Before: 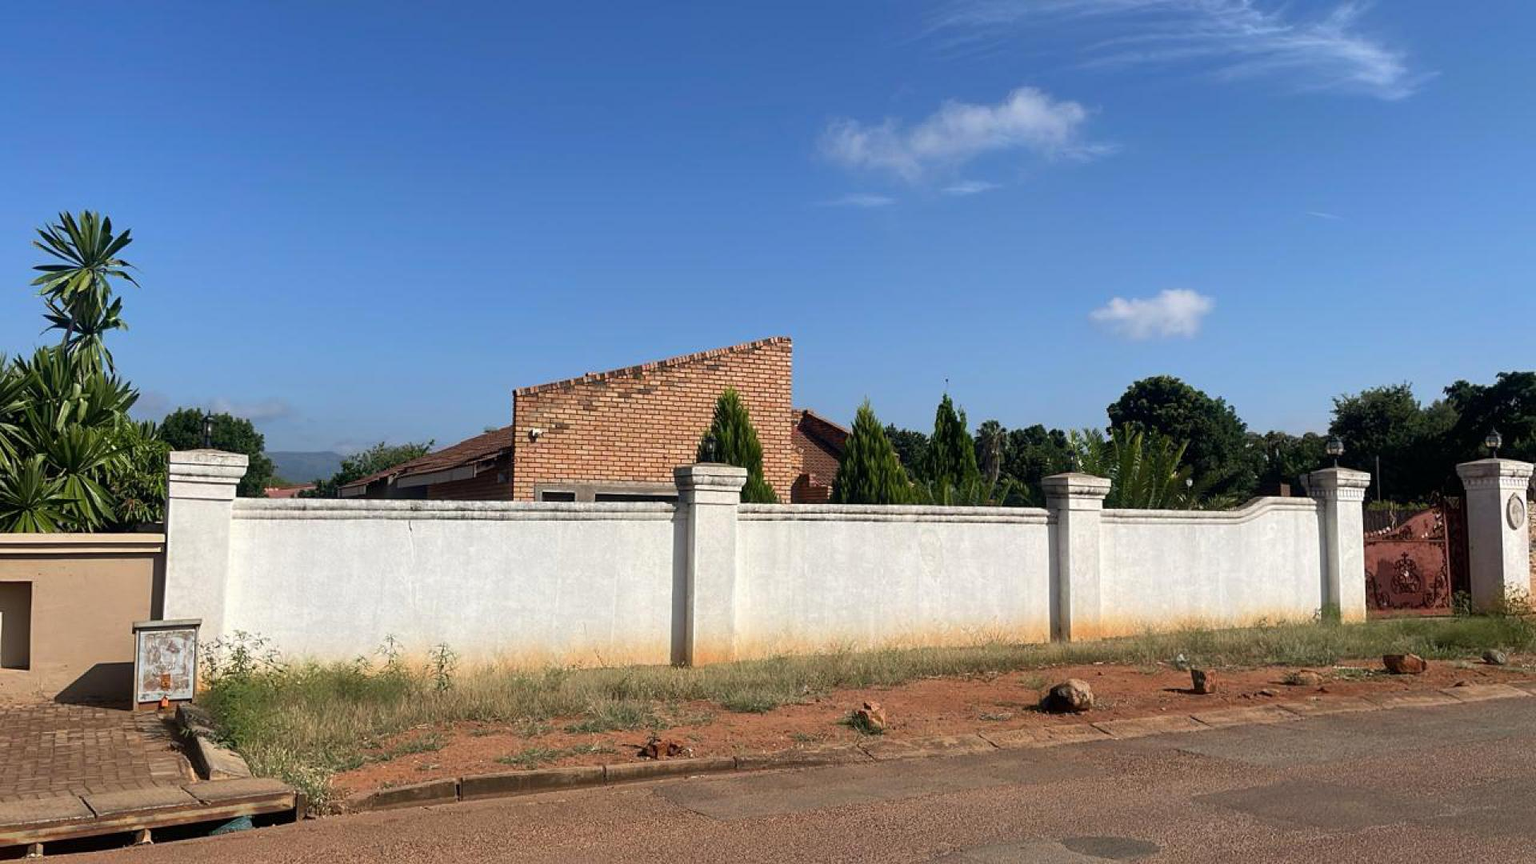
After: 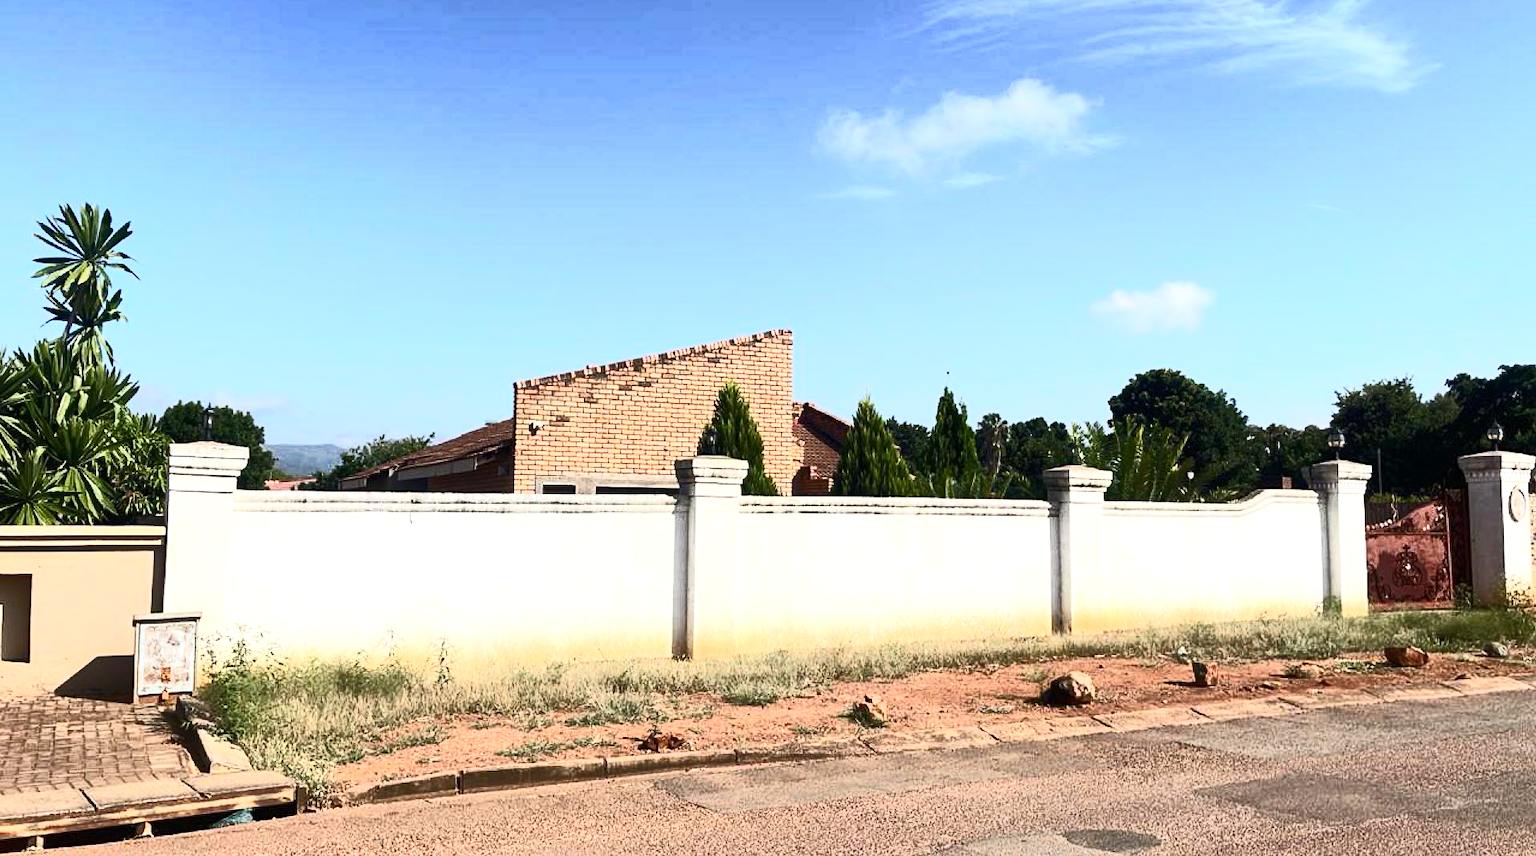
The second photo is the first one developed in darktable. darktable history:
exposure: exposure 0.653 EV, compensate highlight preservation false
tone curve: curves: ch0 [(0, 0) (0.427, 0.375) (0.616, 0.801) (1, 1)], color space Lab, independent channels, preserve colors none
crop: top 0.953%, right 0.075%
